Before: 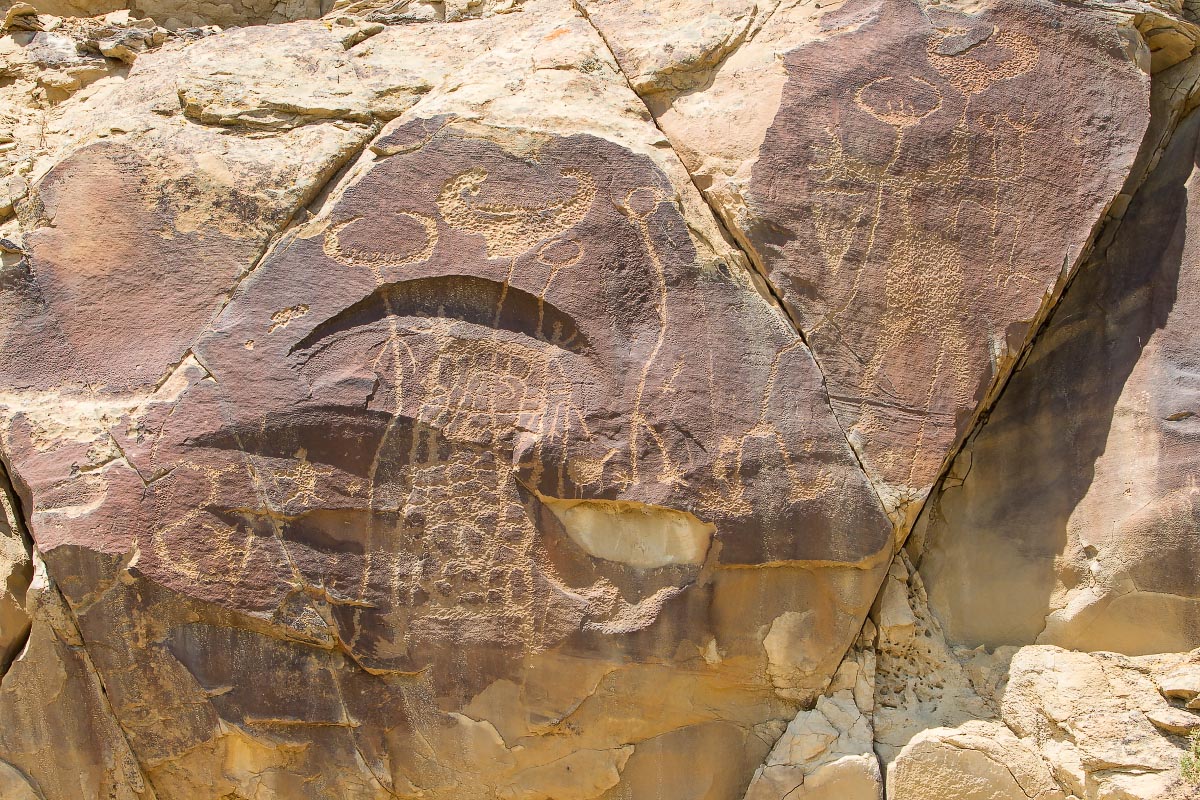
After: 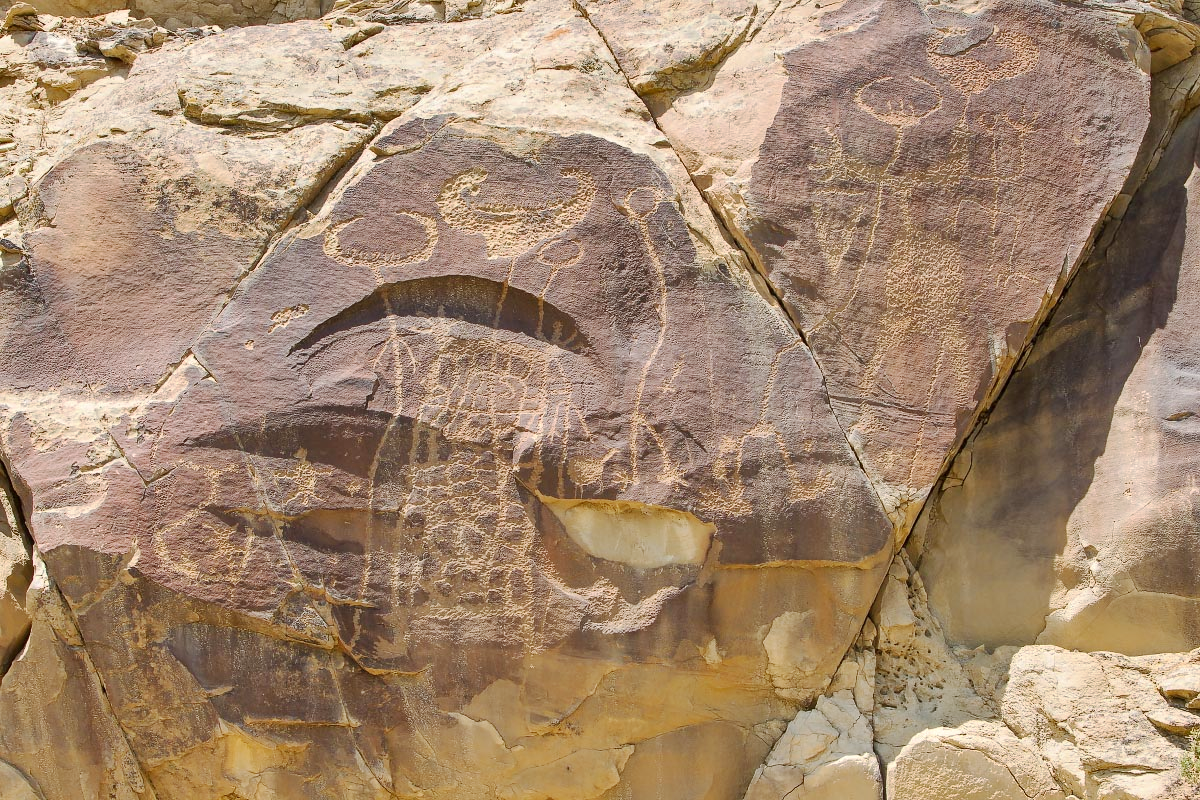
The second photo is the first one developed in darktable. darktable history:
tone equalizer: smoothing 1
base curve: curves: ch0 [(0, 0) (0.262, 0.32) (0.722, 0.705) (1, 1)], preserve colors none
shadows and highlights: soften with gaussian
